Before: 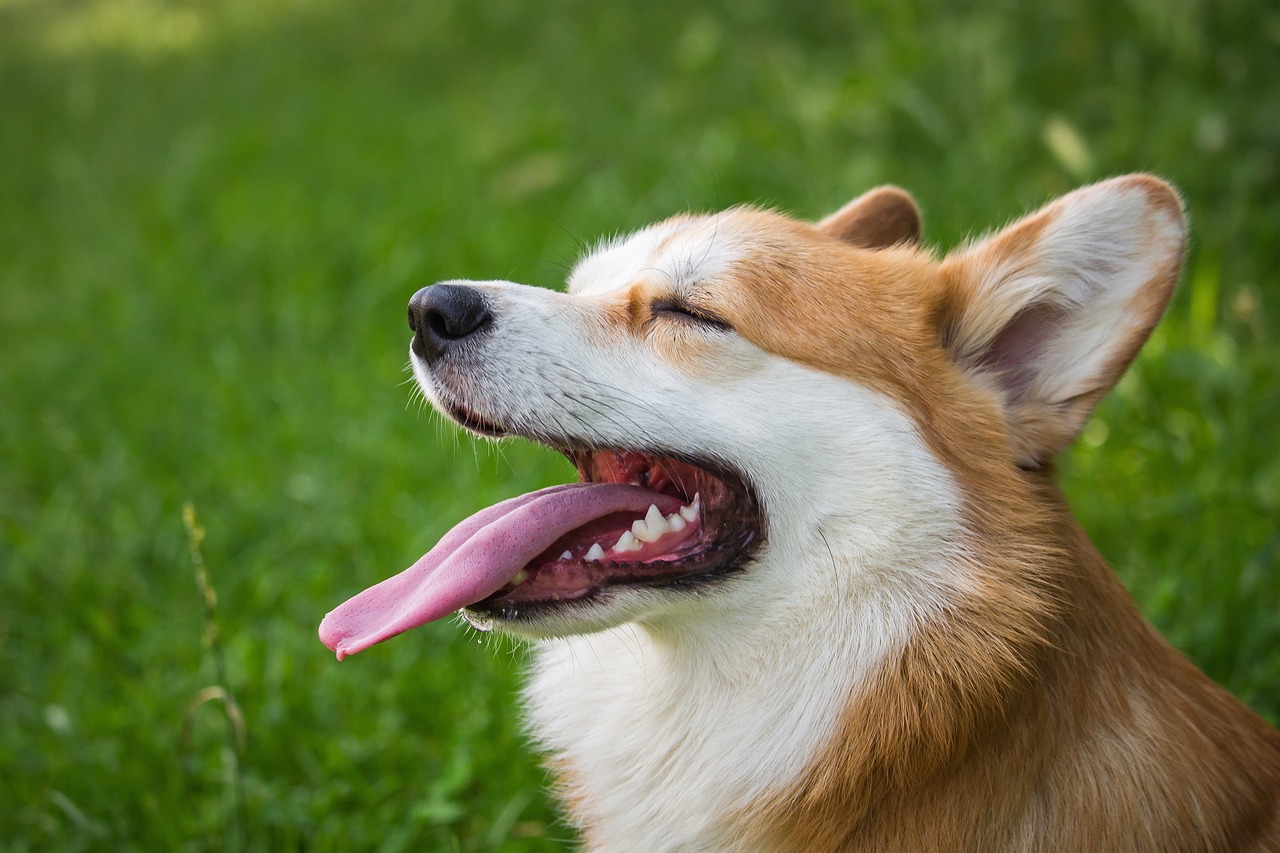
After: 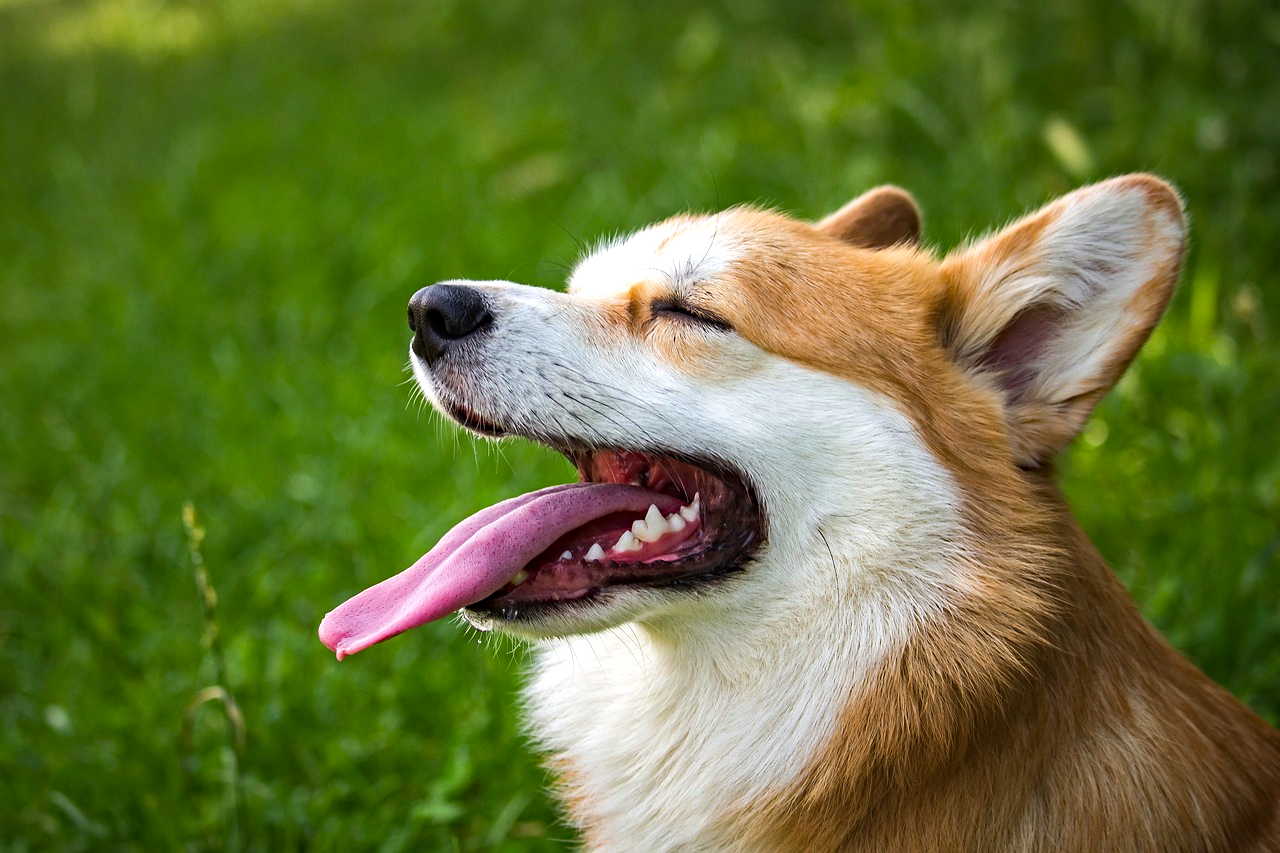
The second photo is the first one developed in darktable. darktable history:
tone equalizer: -8 EV -0.417 EV, -7 EV -0.389 EV, -6 EV -0.333 EV, -5 EV -0.222 EV, -3 EV 0.222 EV, -2 EV 0.333 EV, -1 EV 0.389 EV, +0 EV 0.417 EV, edges refinement/feathering 500, mask exposure compensation -1.57 EV, preserve details no
haze removal: strength 0.42, compatibility mode true, adaptive false
